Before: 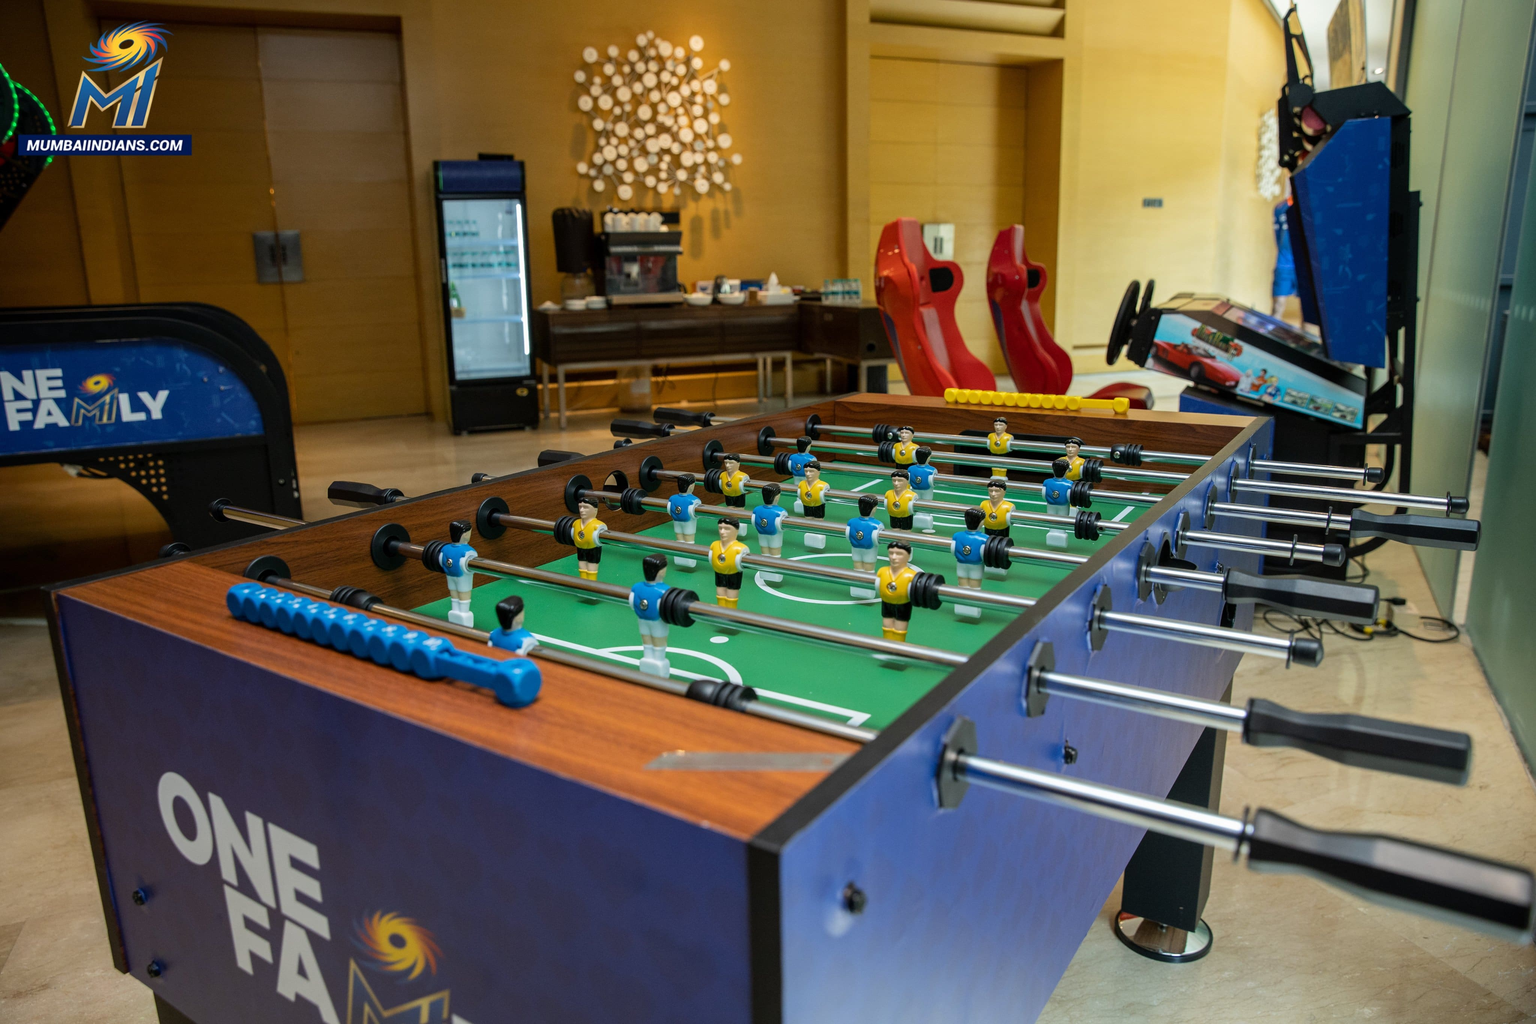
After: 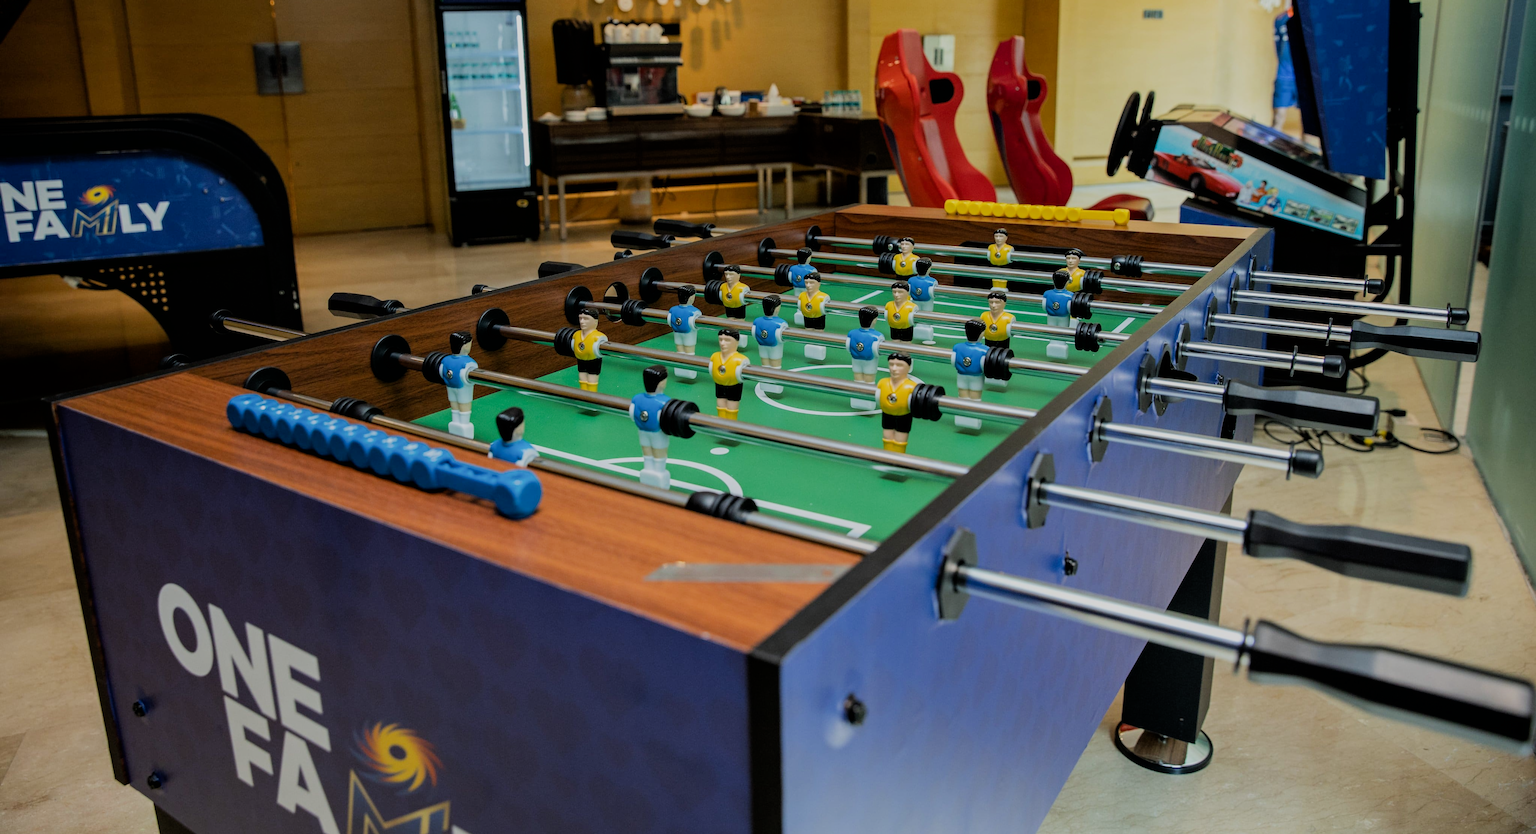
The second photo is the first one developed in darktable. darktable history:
crop and rotate: top 18.463%
contrast equalizer: octaves 7, y [[0.528, 0.548, 0.563, 0.562, 0.546, 0.526], [0.55 ×6], [0 ×6], [0 ×6], [0 ×6]], mix 0.317
filmic rgb: black relative exposure -7.4 EV, white relative exposure 5.06 EV, hardness 3.21, iterations of high-quality reconstruction 0
